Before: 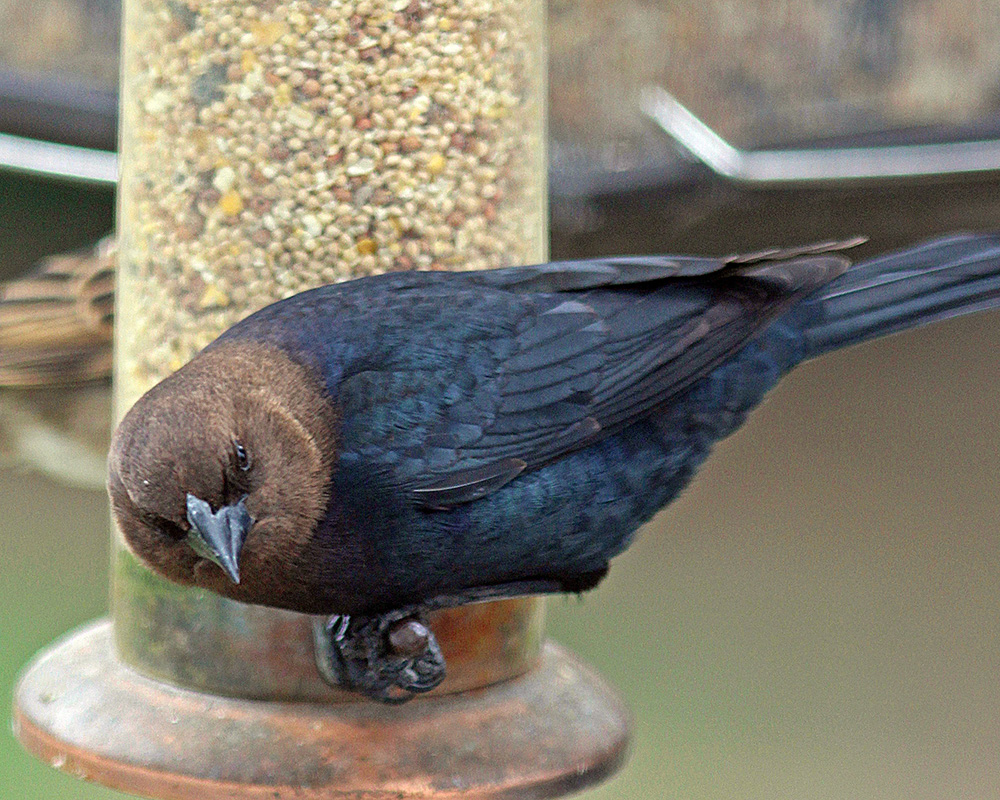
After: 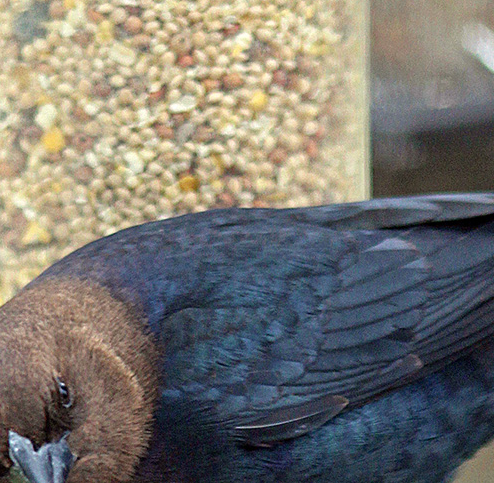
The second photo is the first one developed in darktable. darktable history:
crop: left 17.86%, top 7.927%, right 32.66%, bottom 31.641%
